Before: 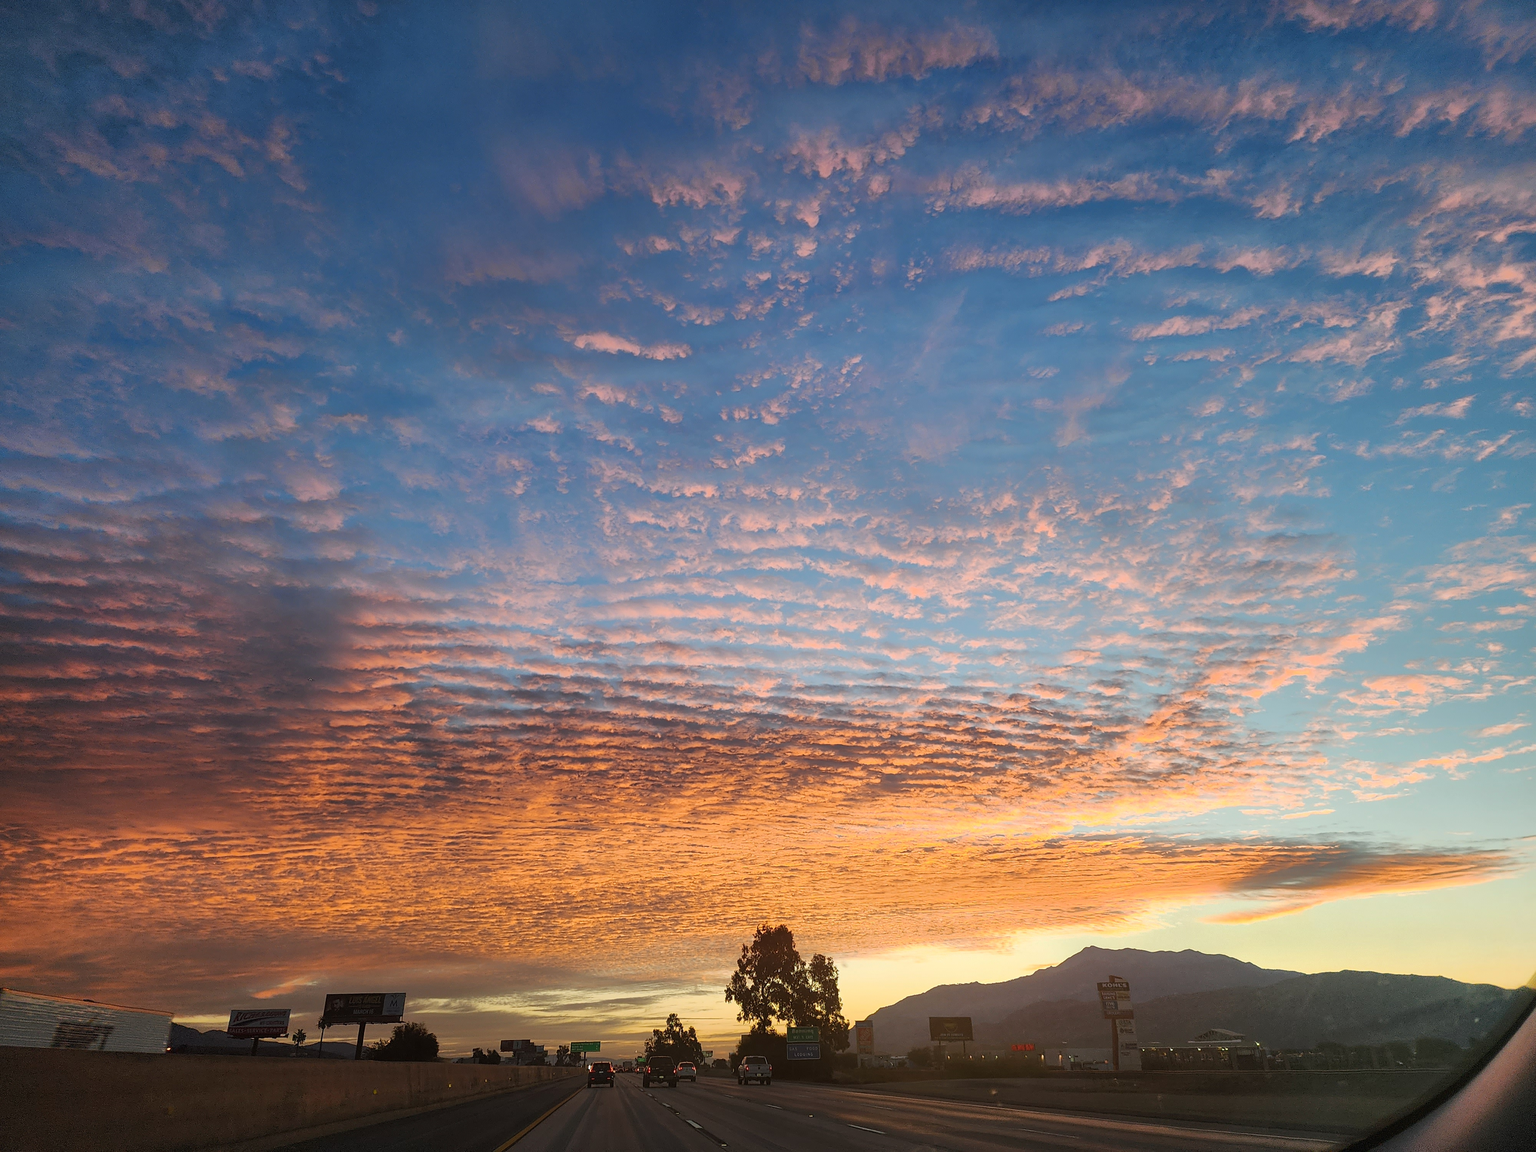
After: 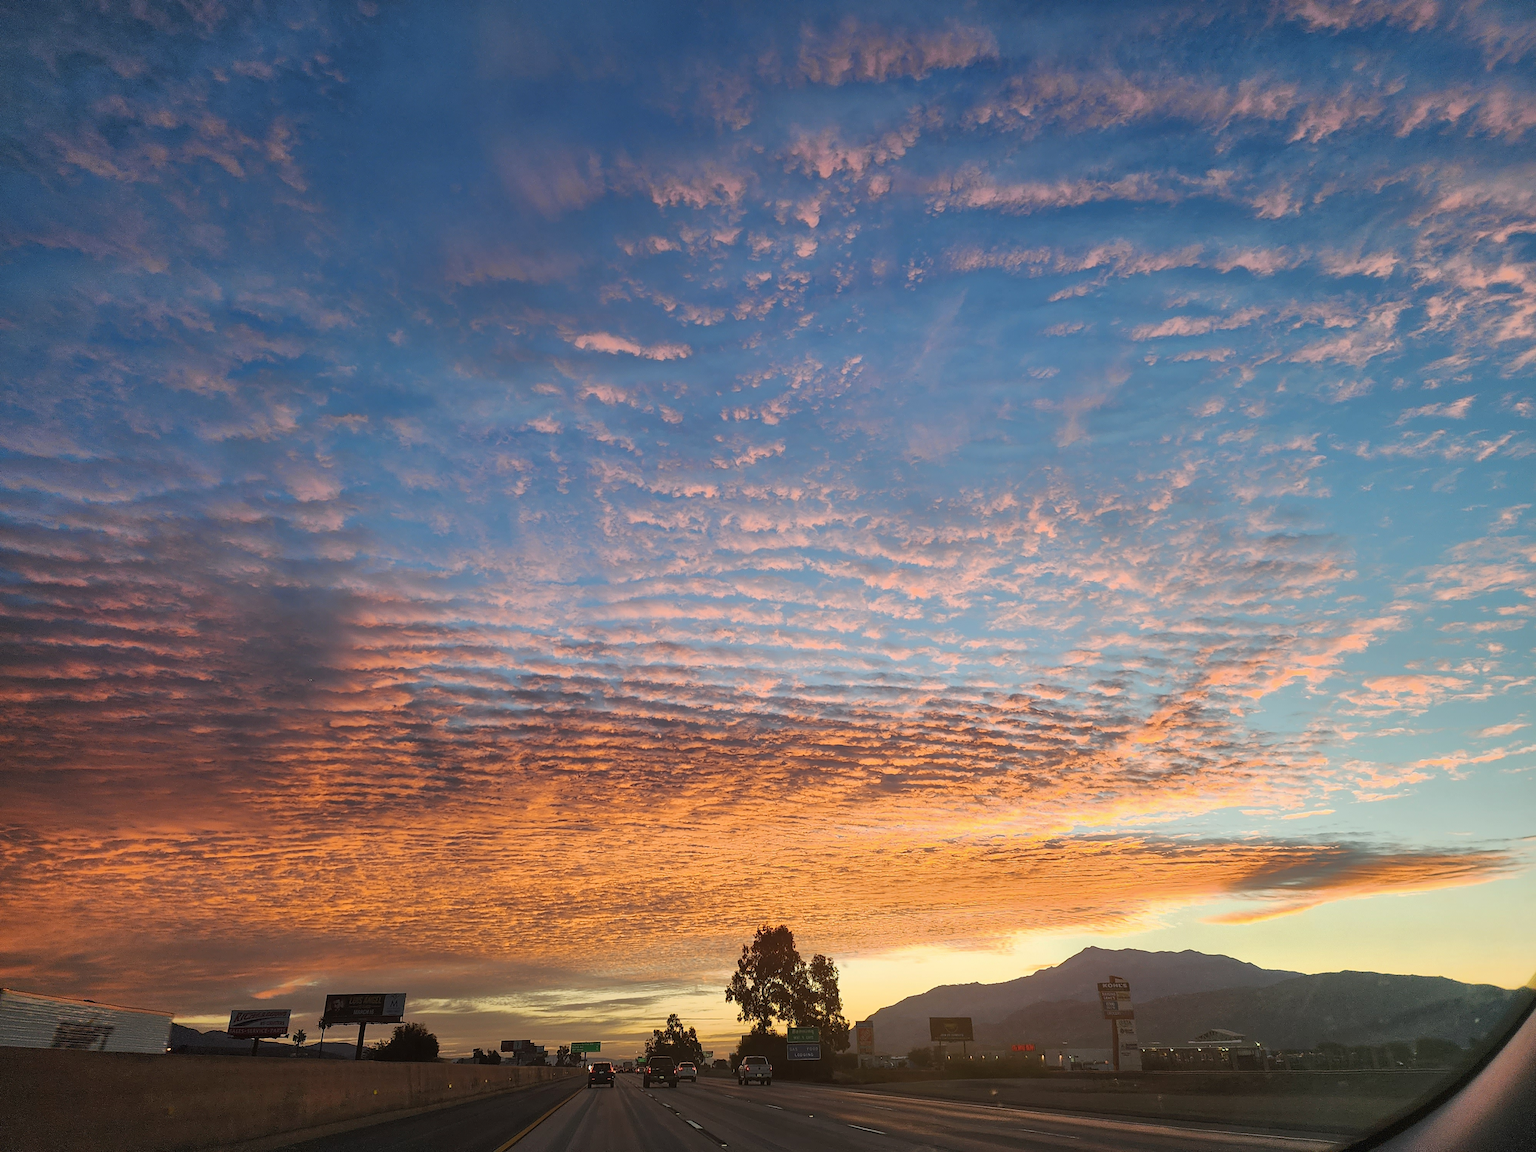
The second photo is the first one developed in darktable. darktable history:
shadows and highlights: shadows 29.62, highlights -30.41, low approximation 0.01, soften with gaussian
